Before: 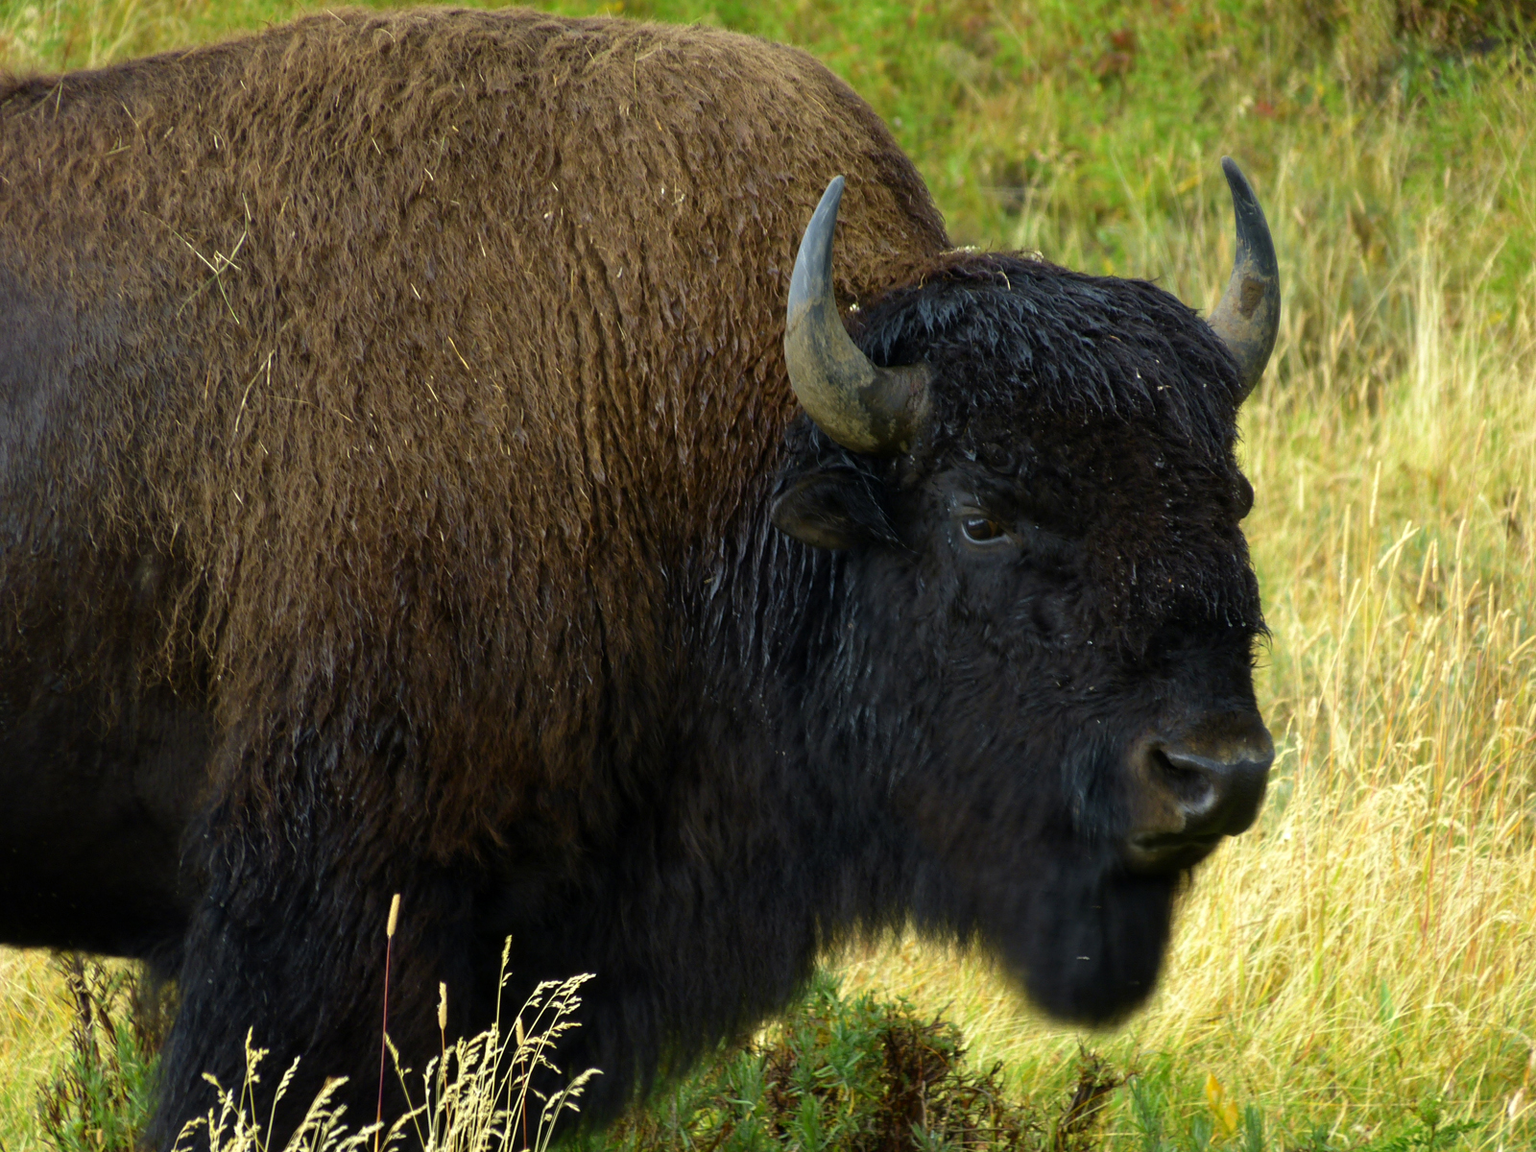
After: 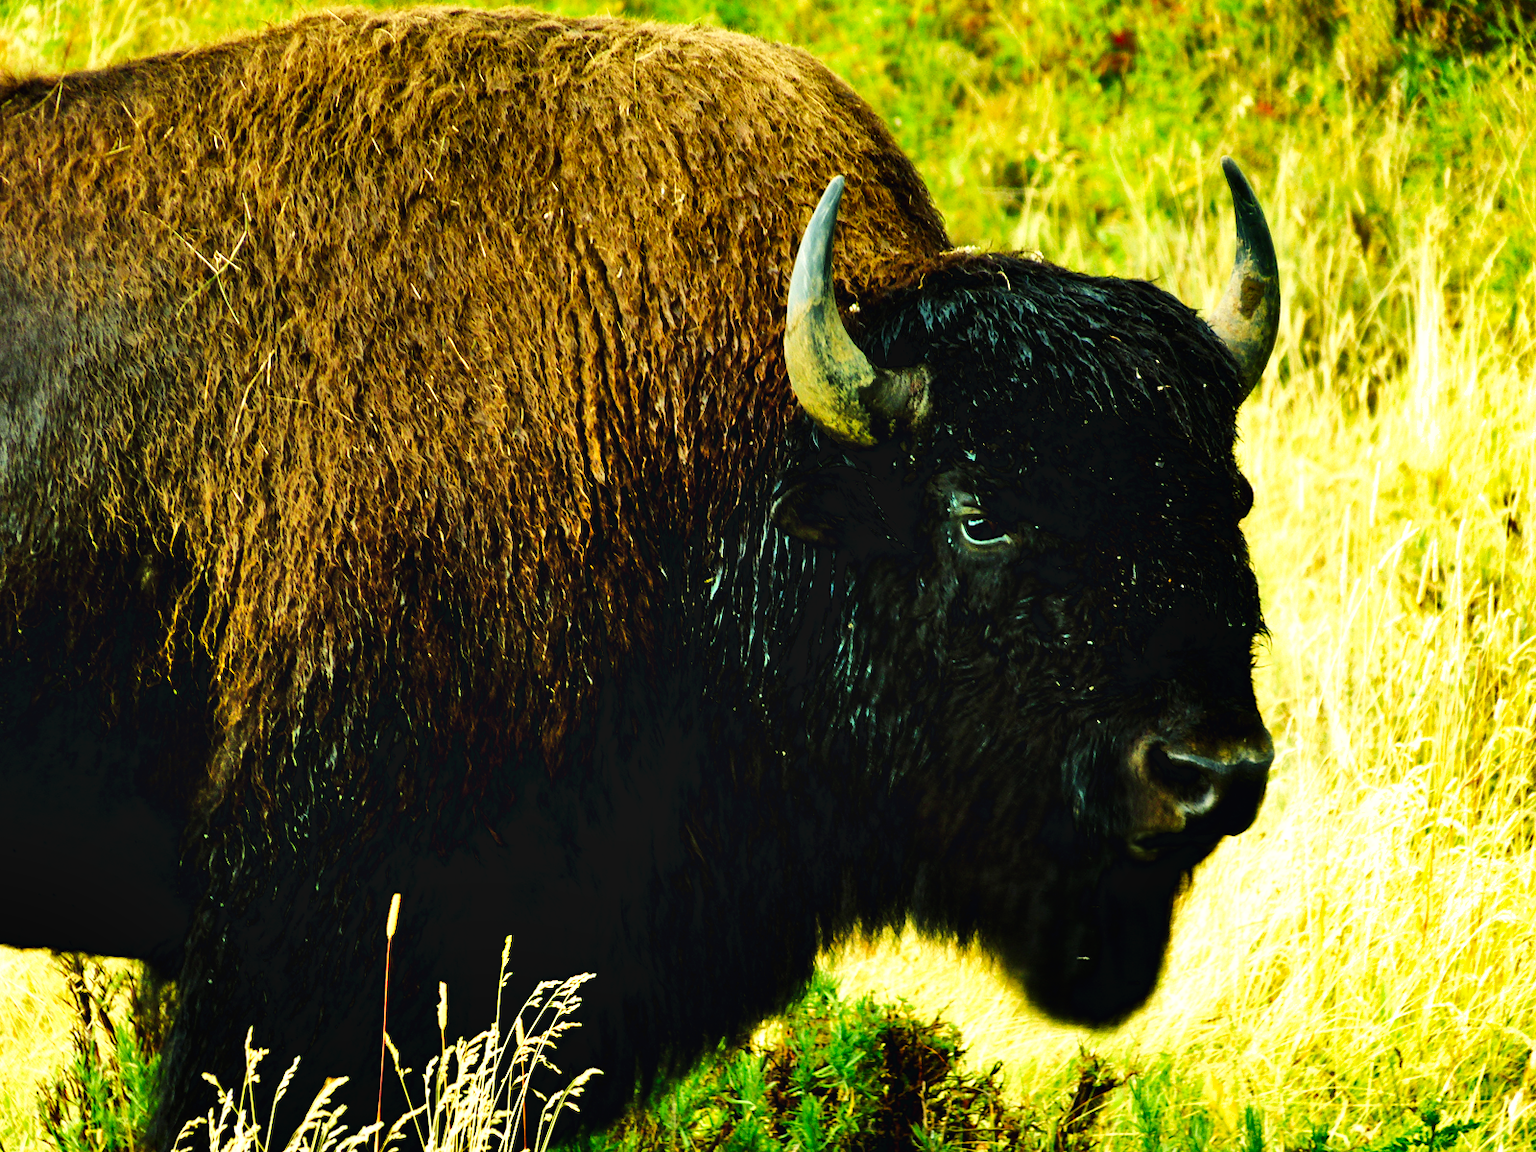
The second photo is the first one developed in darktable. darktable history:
exposure: exposure 0.207 EV, compensate highlight preservation false
shadows and highlights: shadows 60, highlights -60.23, soften with gaussian
color balance: mode lift, gamma, gain (sRGB), lift [1.014, 0.966, 0.918, 0.87], gamma [0.86, 0.734, 0.918, 0.976], gain [1.063, 1.13, 1.063, 0.86]
base curve: curves: ch0 [(0, 0.003) (0.001, 0.002) (0.006, 0.004) (0.02, 0.022) (0.048, 0.086) (0.094, 0.234) (0.162, 0.431) (0.258, 0.629) (0.385, 0.8) (0.548, 0.918) (0.751, 0.988) (1, 1)], preserve colors none
